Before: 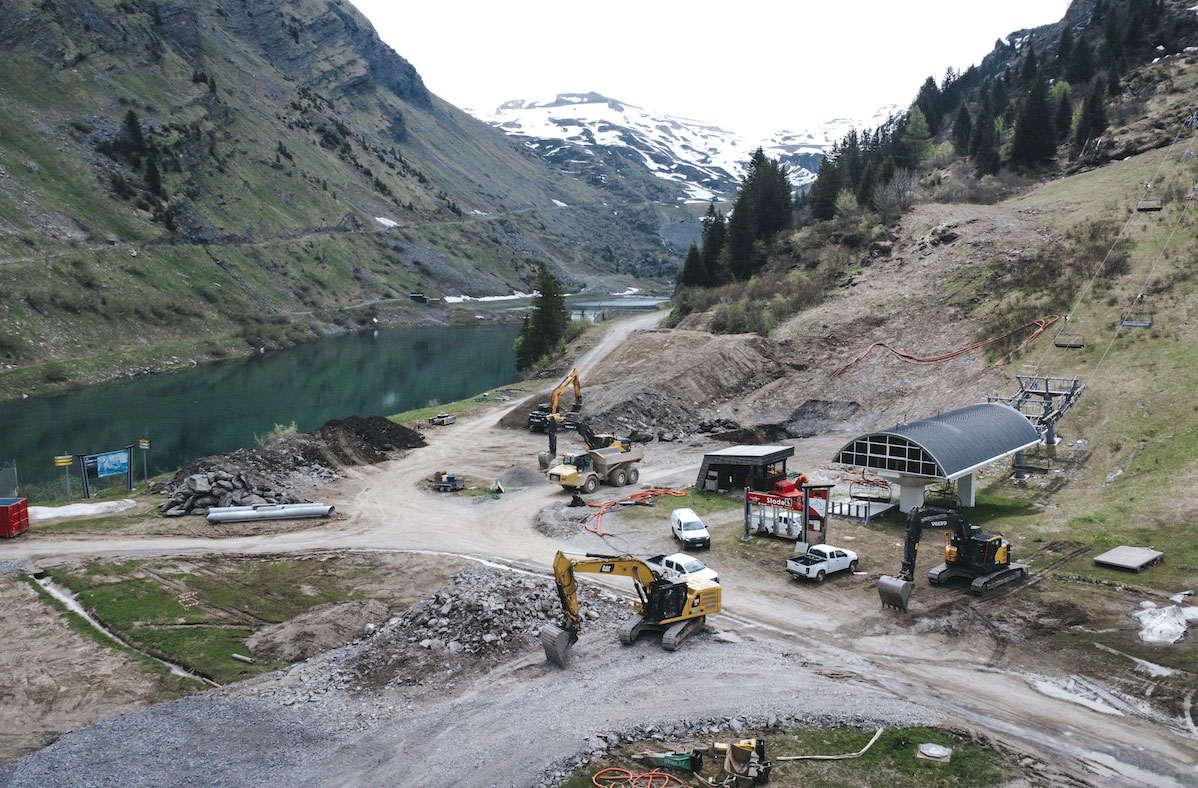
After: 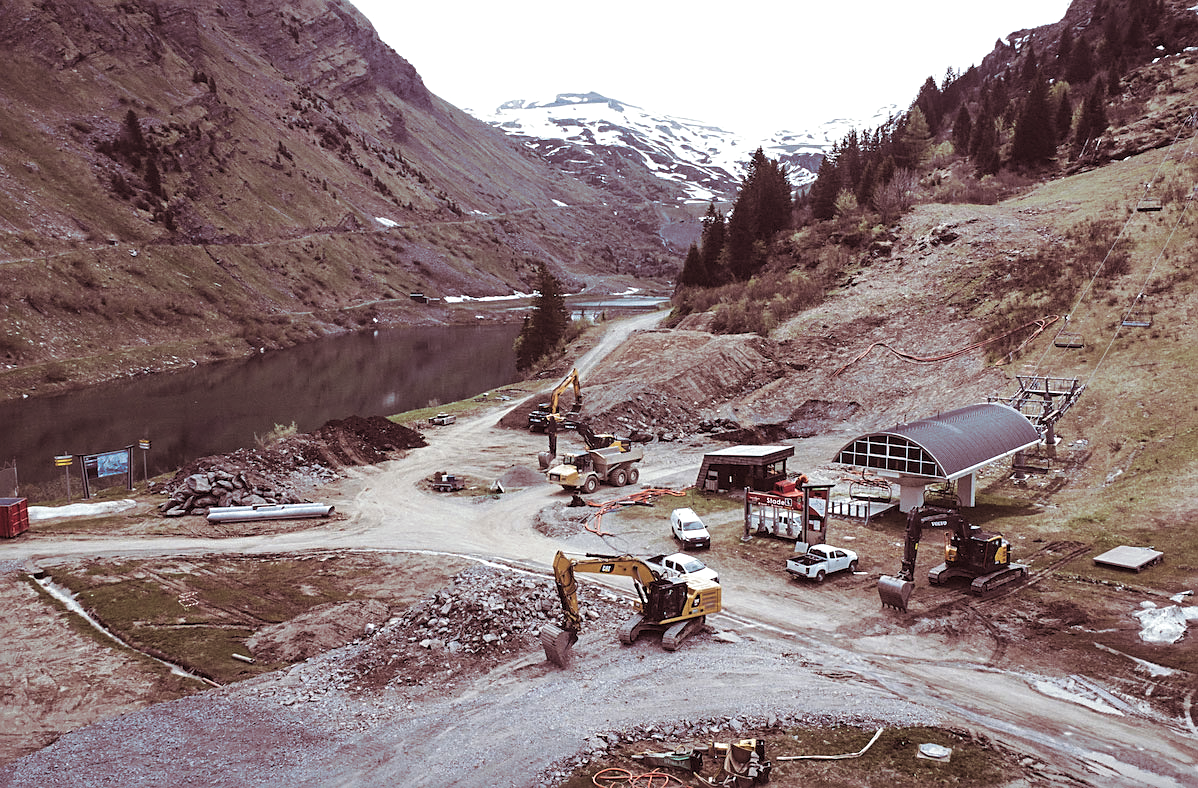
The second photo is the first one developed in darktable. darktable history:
sharpen: on, module defaults
exposure: exposure 0.042 EV
split-toning: highlights › hue 104.4°, highlights › saturation 0.17
